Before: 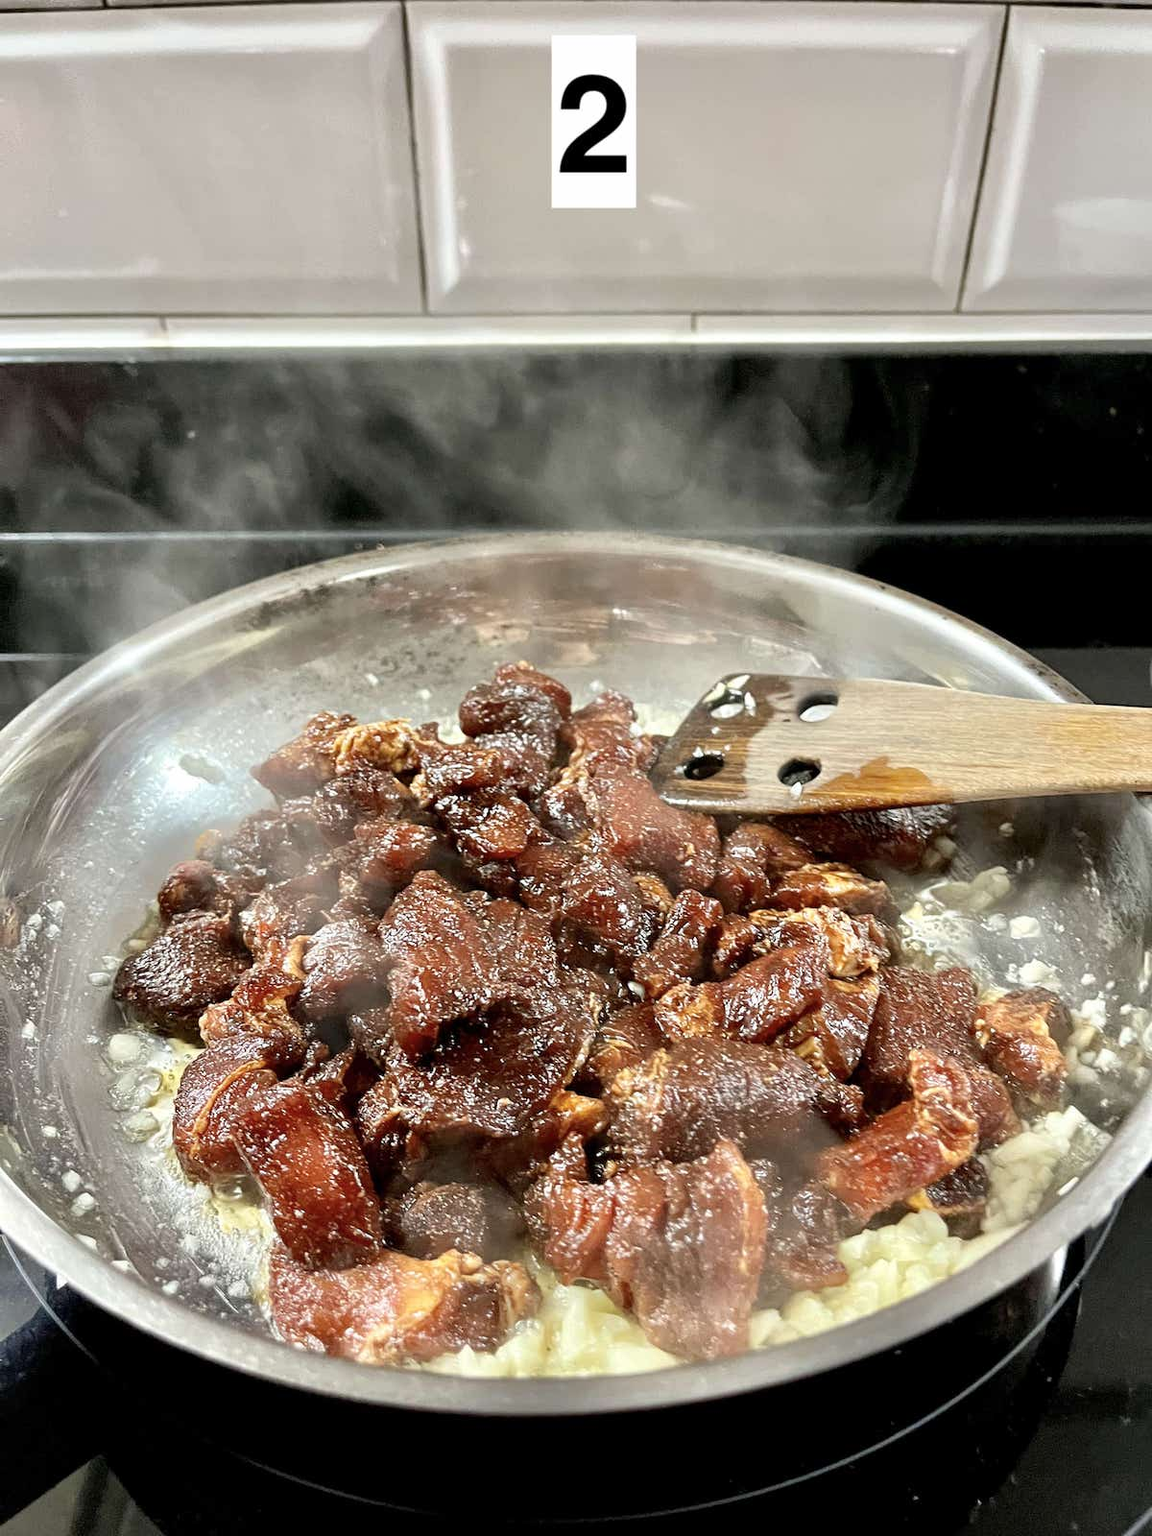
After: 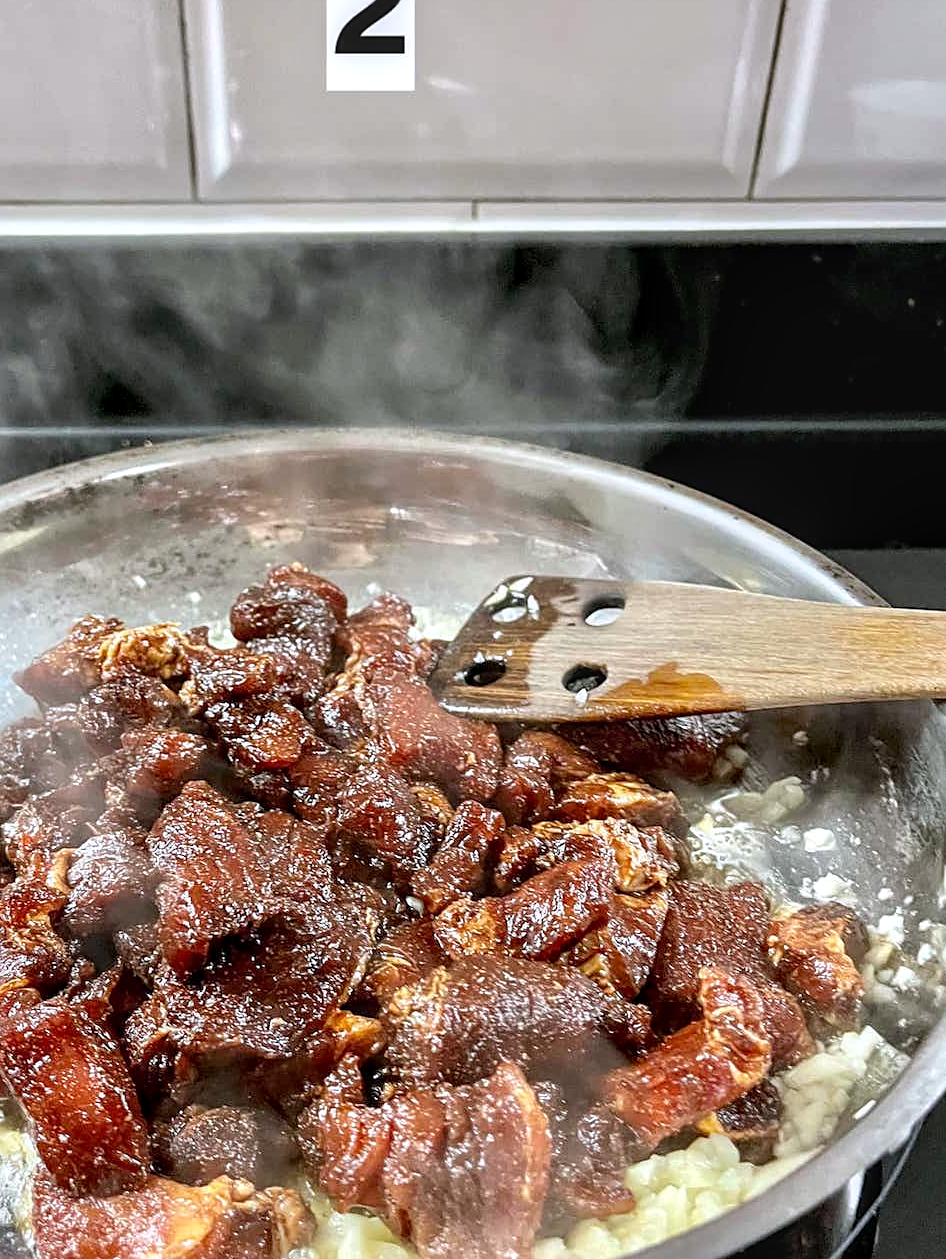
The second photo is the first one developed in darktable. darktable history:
sharpen: radius 1.864, amount 0.398, threshold 1.271
white balance: red 0.984, blue 1.059
crop and rotate: left 20.74%, top 7.912%, right 0.375%, bottom 13.378%
local contrast: on, module defaults
